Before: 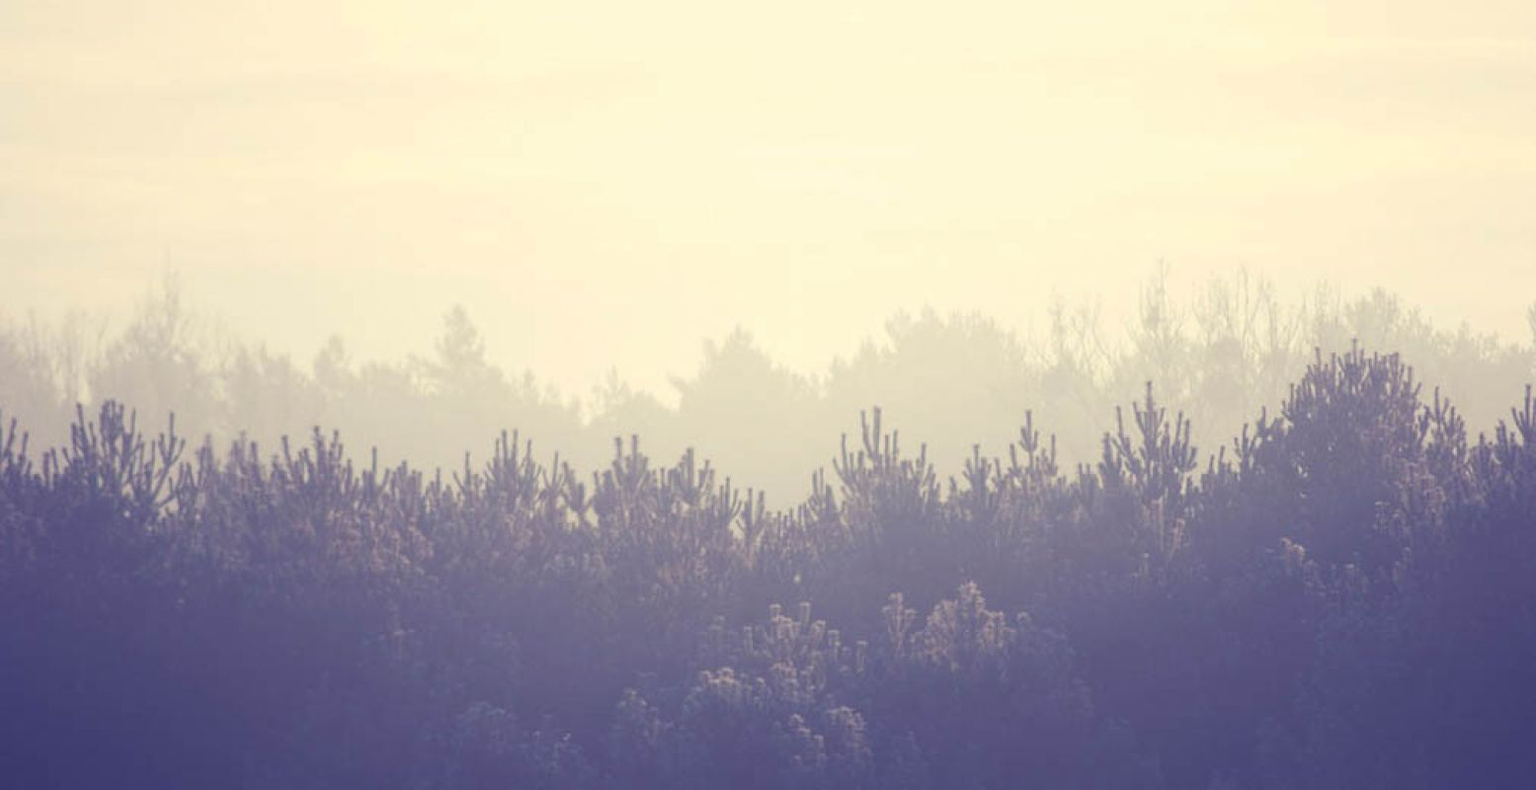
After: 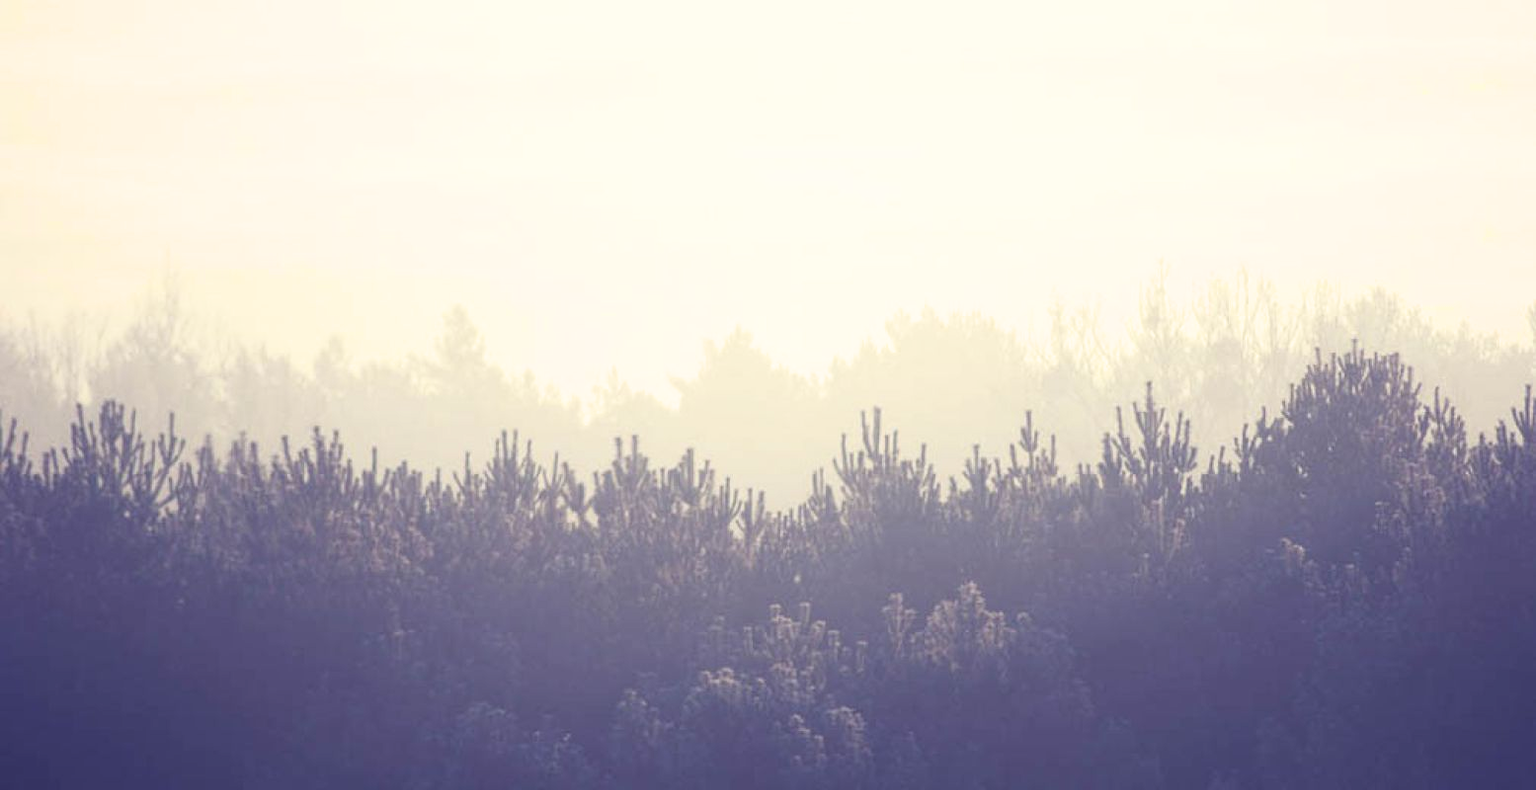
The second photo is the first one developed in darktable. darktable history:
filmic rgb: black relative exposure -7.98 EV, white relative exposure 2.45 EV, hardness 6.33, iterations of high-quality reconstruction 0
